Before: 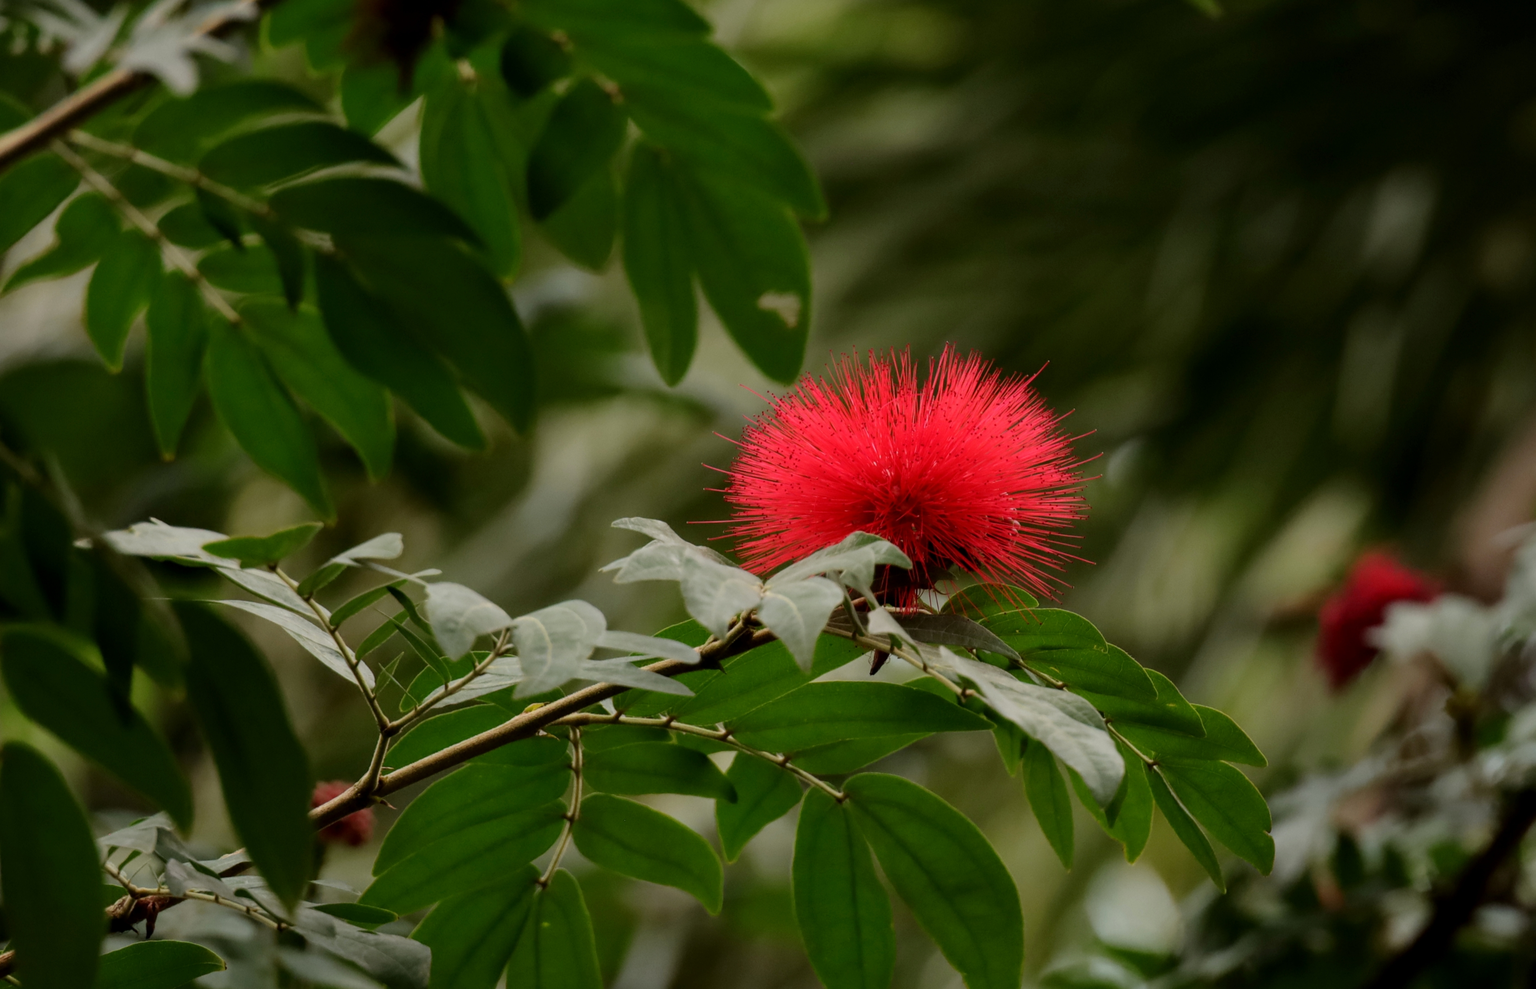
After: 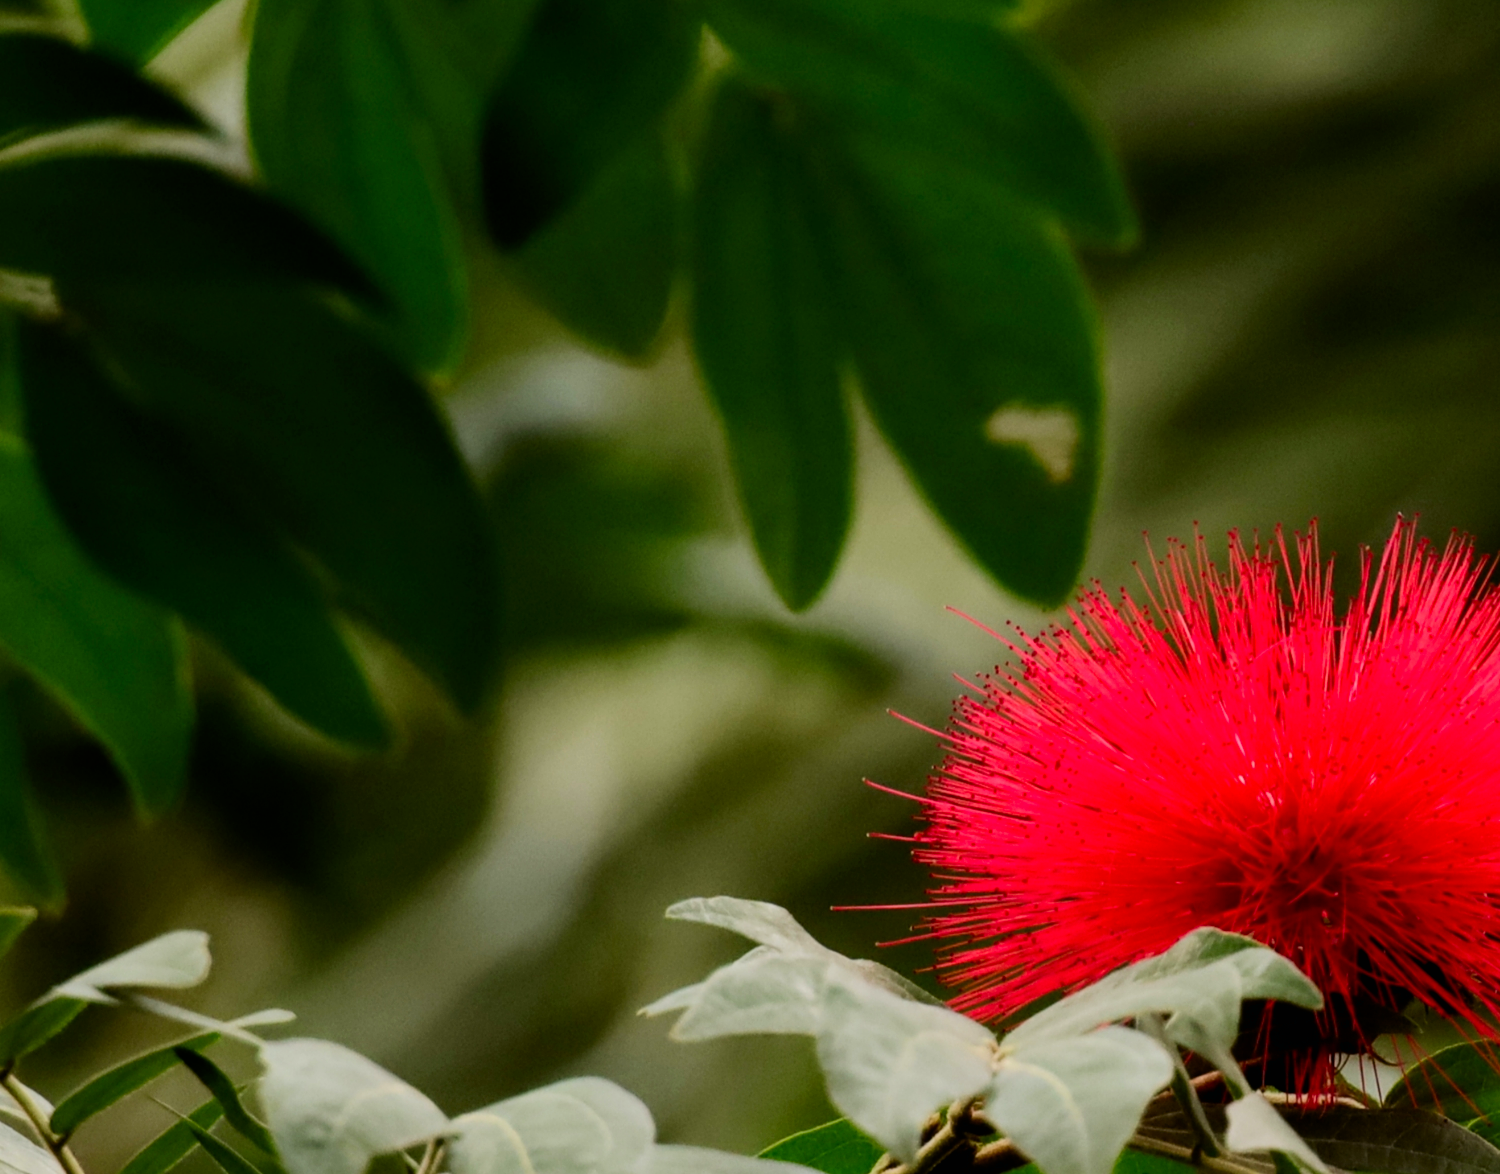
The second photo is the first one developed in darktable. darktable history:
exposure: black level correction 0.001, compensate highlight preservation false
crop: left 19.989%, top 10.796%, right 35.313%, bottom 34.811%
contrast brightness saturation: contrast 0.231, brightness 0.114, saturation 0.294
filmic rgb: black relative exposure -8 EV, white relative exposure 3.9 EV, threshold 3.01 EV, hardness 4.24, enable highlight reconstruction true
